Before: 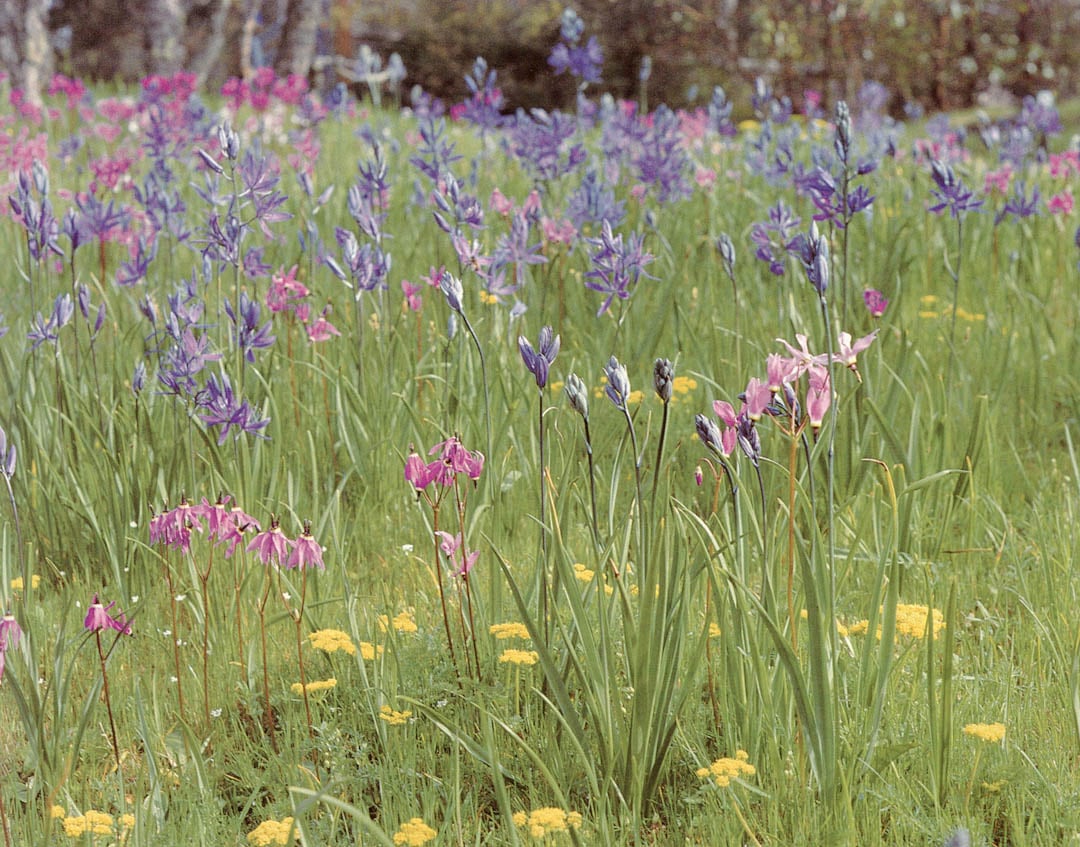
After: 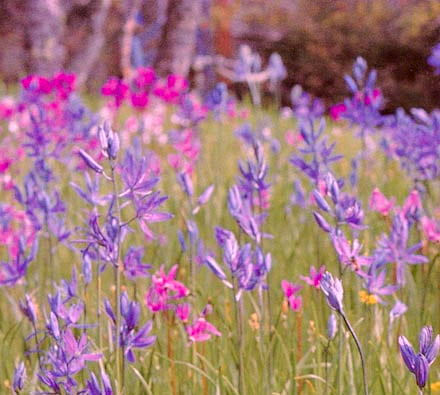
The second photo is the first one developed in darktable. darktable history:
color correction: highlights a* 18.87, highlights b* -11.59, saturation 1.64
crop and rotate: left 11.268%, top 0.061%, right 47.958%, bottom 53.26%
